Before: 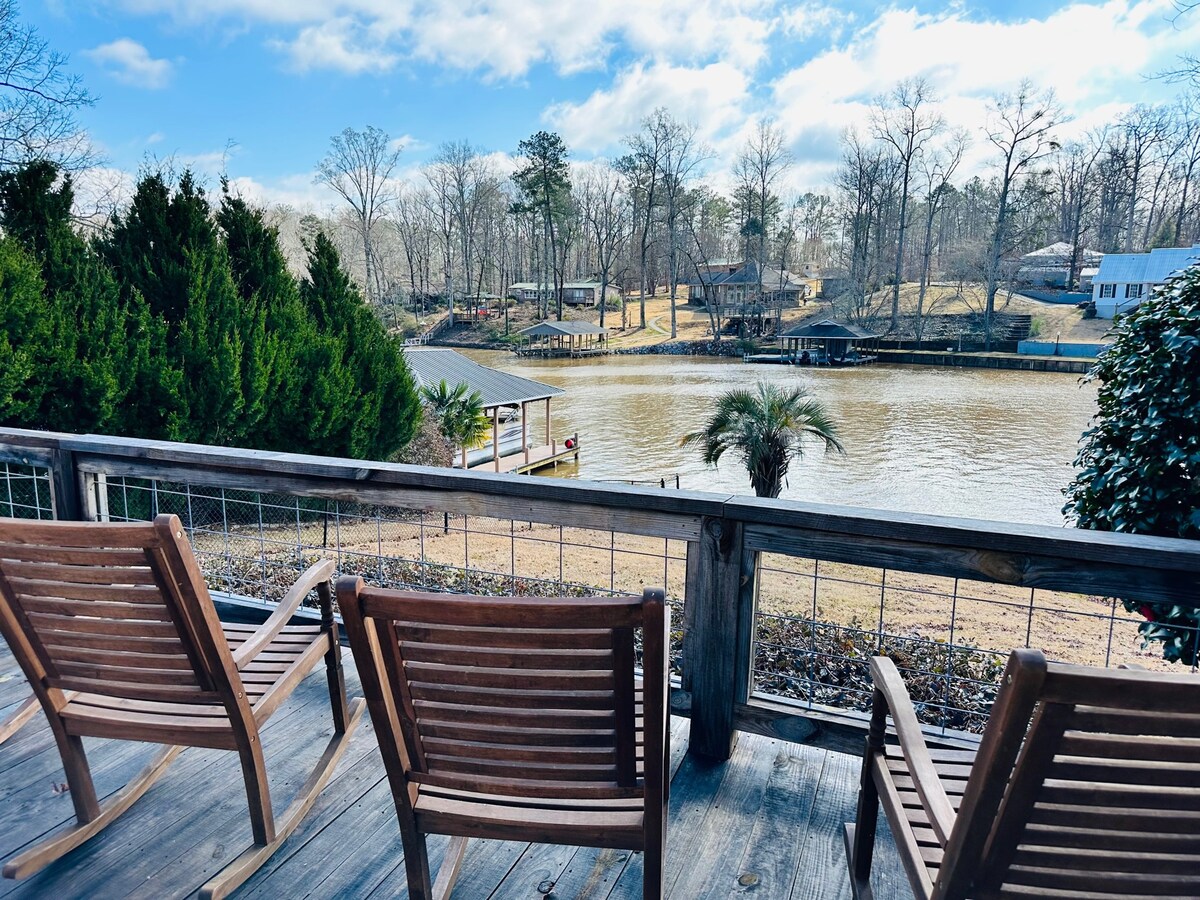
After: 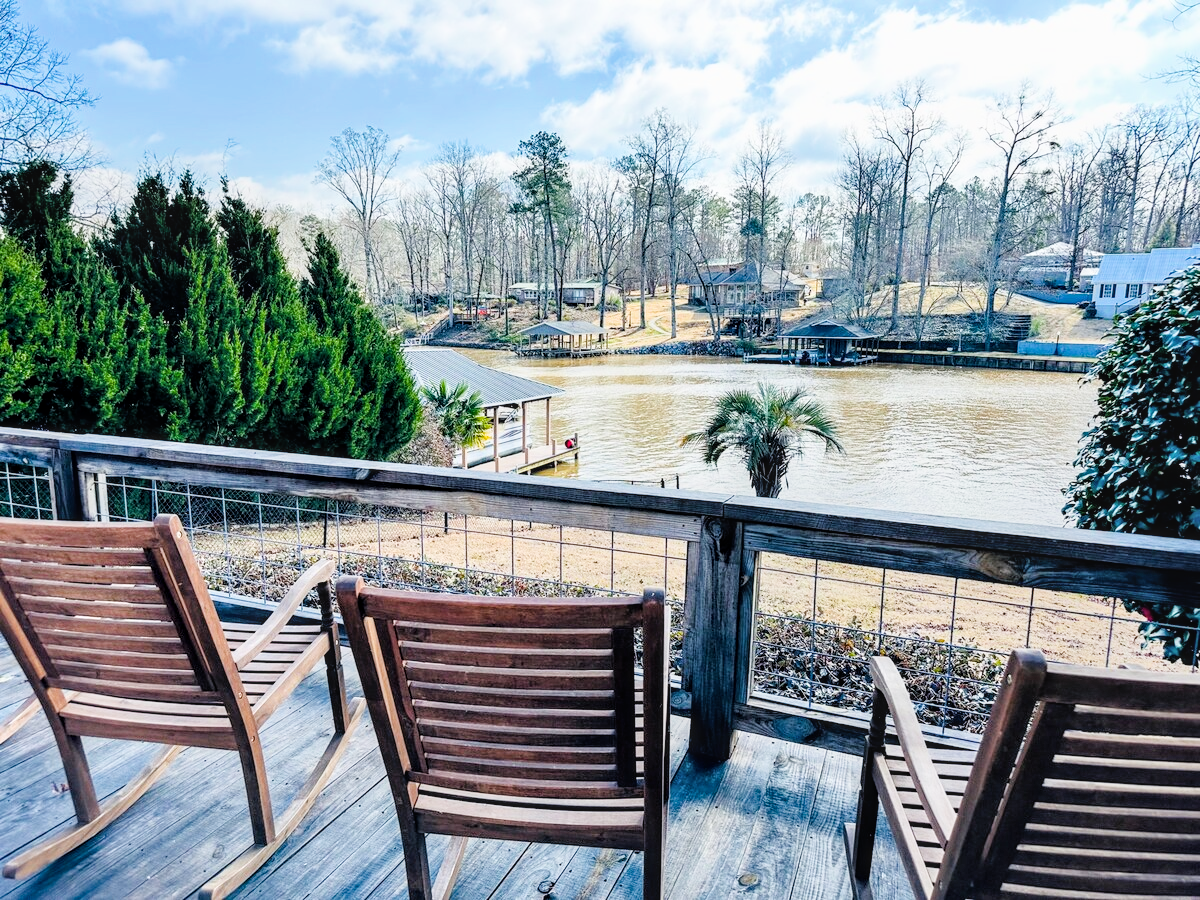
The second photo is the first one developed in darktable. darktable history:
local contrast: on, module defaults
filmic rgb: black relative exposure -5 EV, hardness 2.88, highlights saturation mix -30%
exposure: black level correction 0, exposure 1.2 EV, compensate highlight preservation false
color balance rgb: perceptual saturation grading › global saturation 20%
